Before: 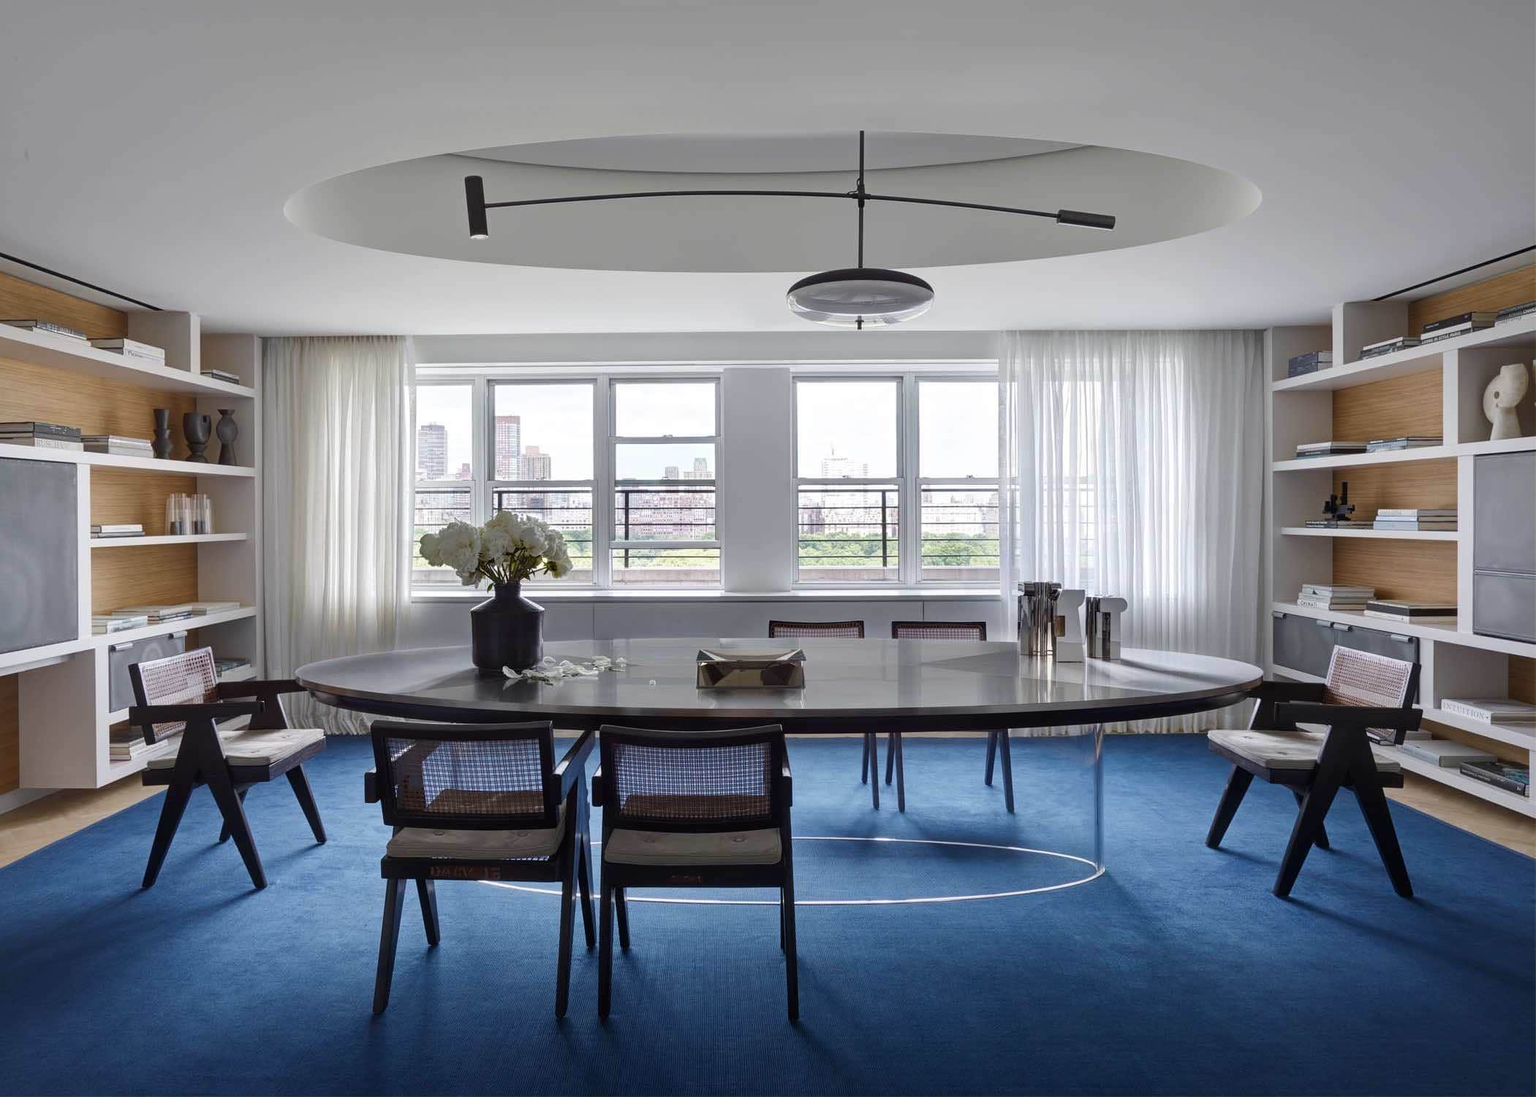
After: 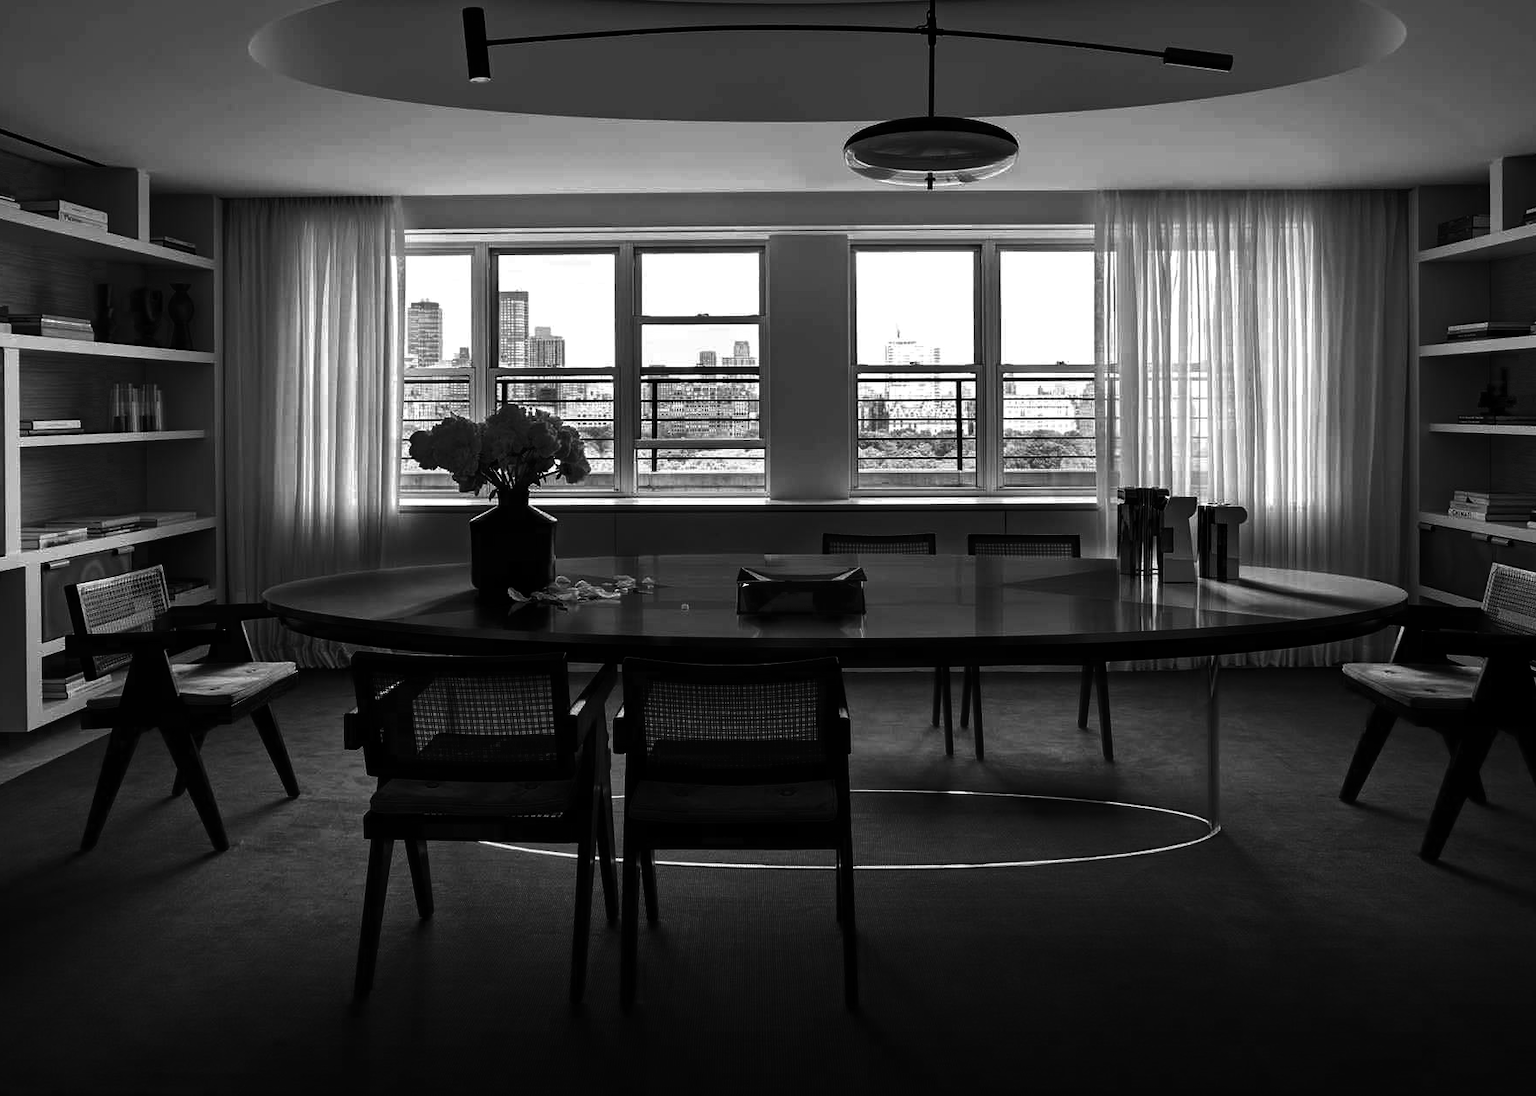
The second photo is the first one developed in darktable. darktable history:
crop and rotate: left 4.842%, top 15.51%, right 10.668%
exposure: exposure 0.078 EV, compensate highlight preservation false
contrast brightness saturation: brightness -1, saturation 1
velvia: on, module defaults
monochrome: on, module defaults
